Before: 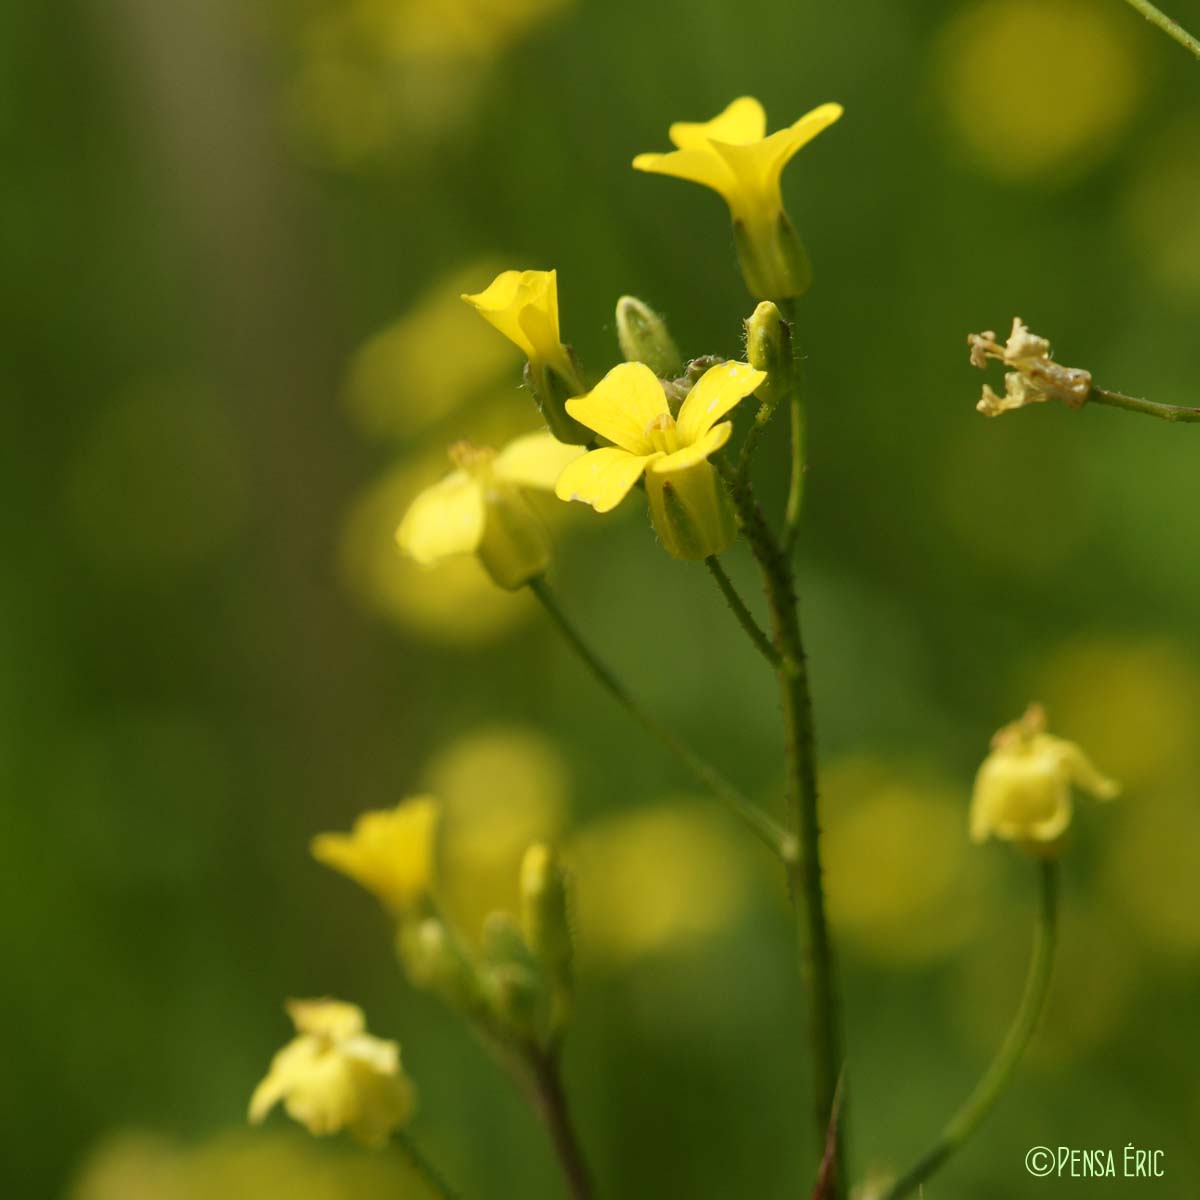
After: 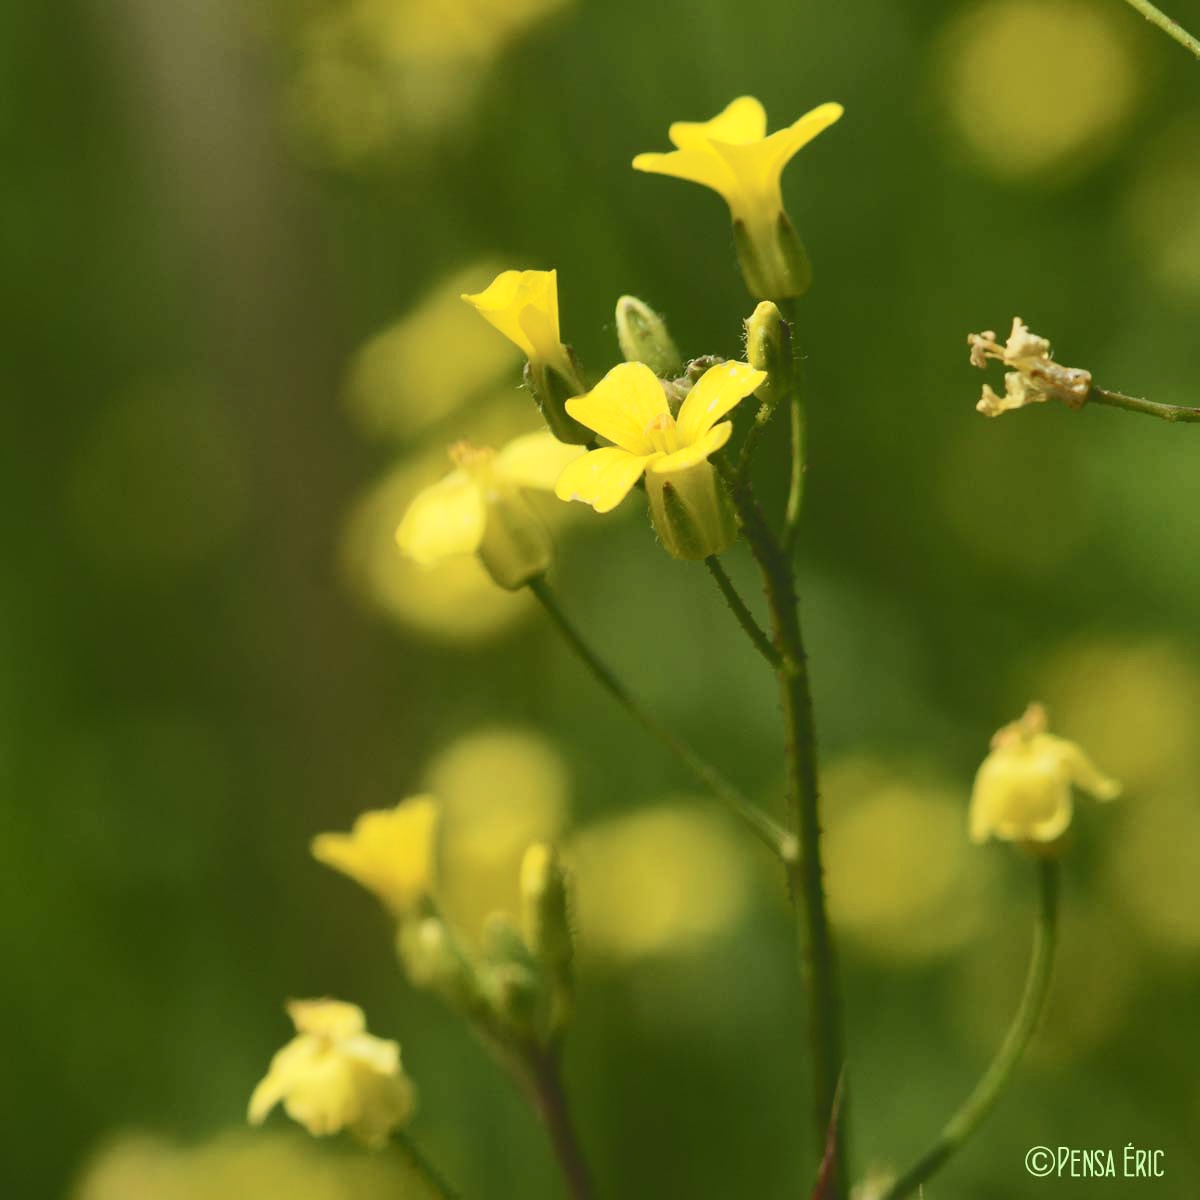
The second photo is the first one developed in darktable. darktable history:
tone curve: curves: ch0 [(0, 0) (0.003, 0.174) (0.011, 0.178) (0.025, 0.182) (0.044, 0.185) (0.069, 0.191) (0.1, 0.194) (0.136, 0.199) (0.177, 0.219) (0.224, 0.246) (0.277, 0.284) (0.335, 0.35) (0.399, 0.43) (0.468, 0.539) (0.543, 0.637) (0.623, 0.711) (0.709, 0.799) (0.801, 0.865) (0.898, 0.914) (1, 1)], color space Lab, independent channels, preserve colors none
